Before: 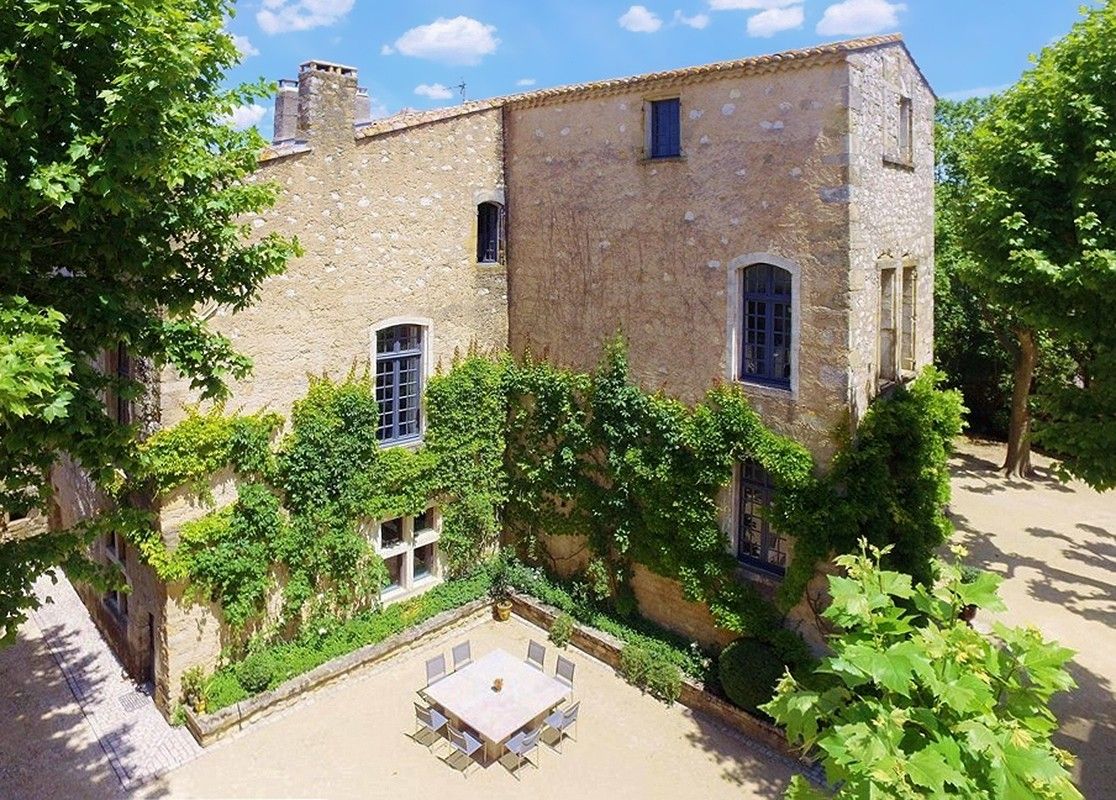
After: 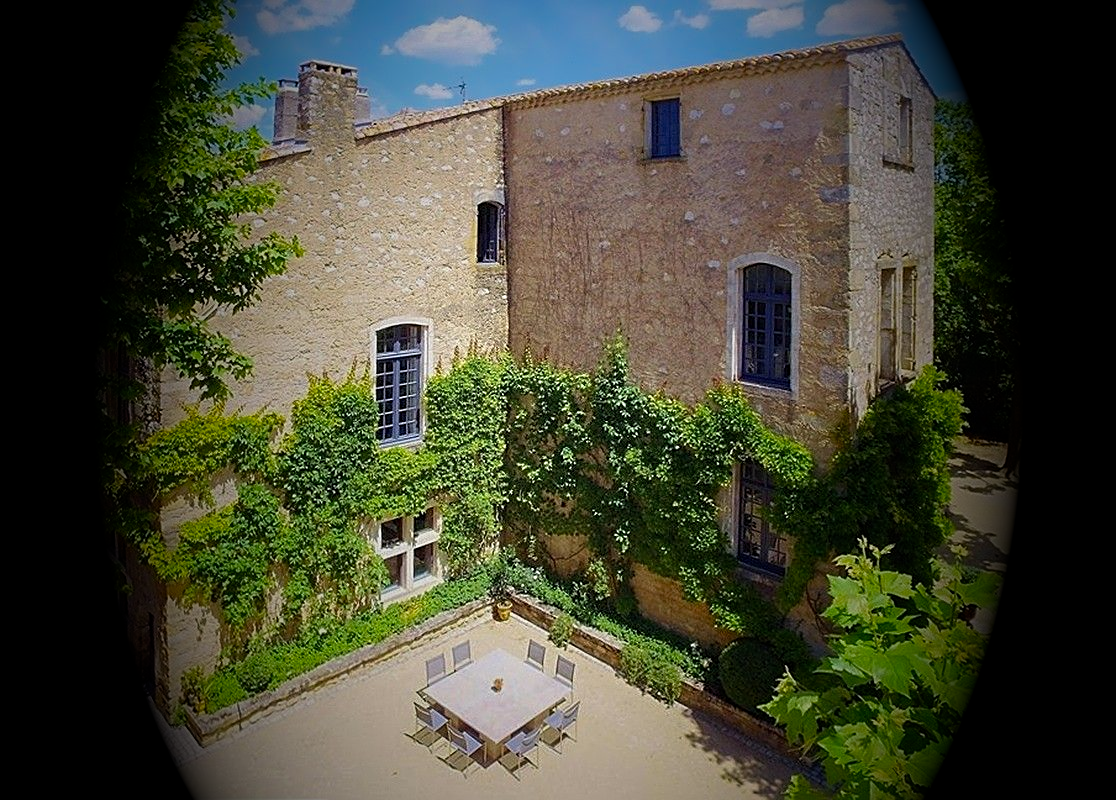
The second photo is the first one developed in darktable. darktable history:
vignetting: fall-off start 15.9%, fall-off radius 100%, brightness -1, saturation 0.5, width/height ratio 0.719
sharpen: on, module defaults
